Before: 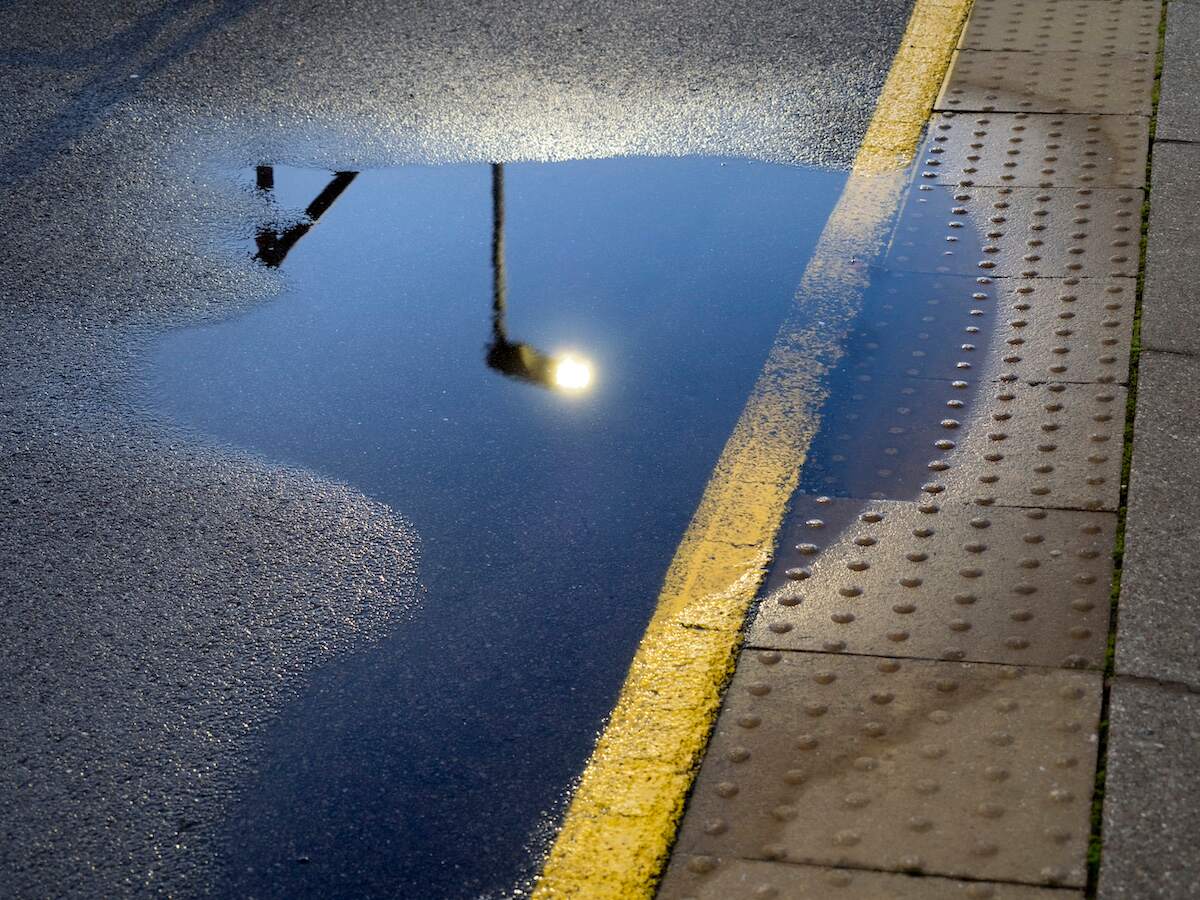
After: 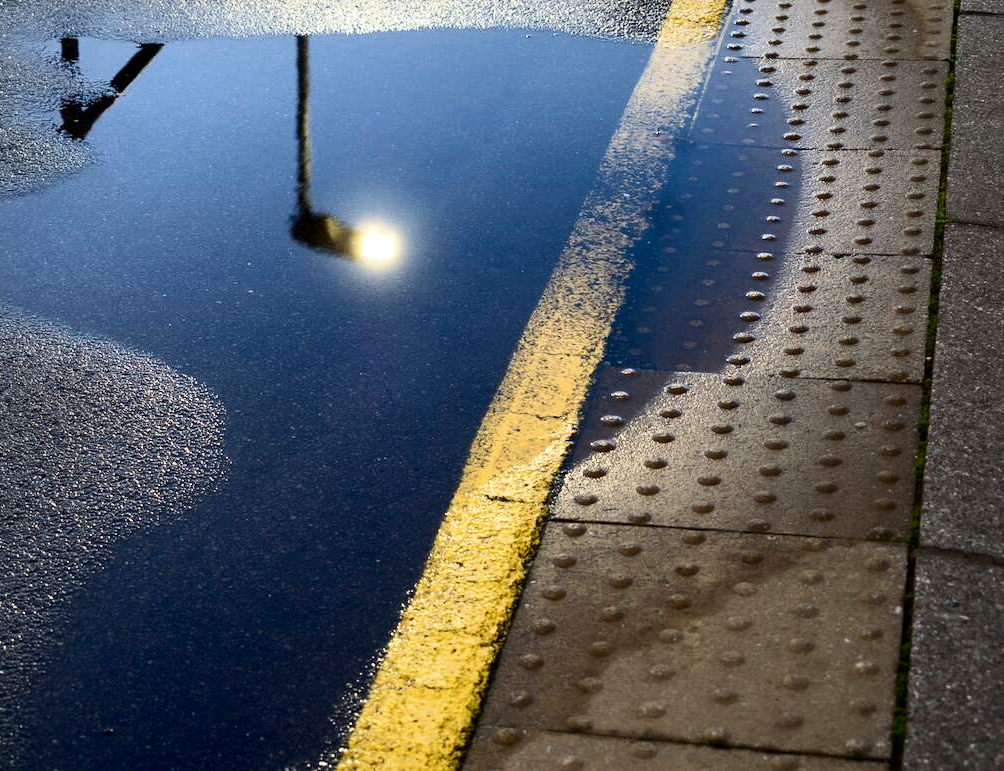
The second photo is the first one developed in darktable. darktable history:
crop: left 16.315%, top 14.246%
color correction: highlights a* -0.137, highlights b* 0.137
contrast brightness saturation: contrast 0.28
